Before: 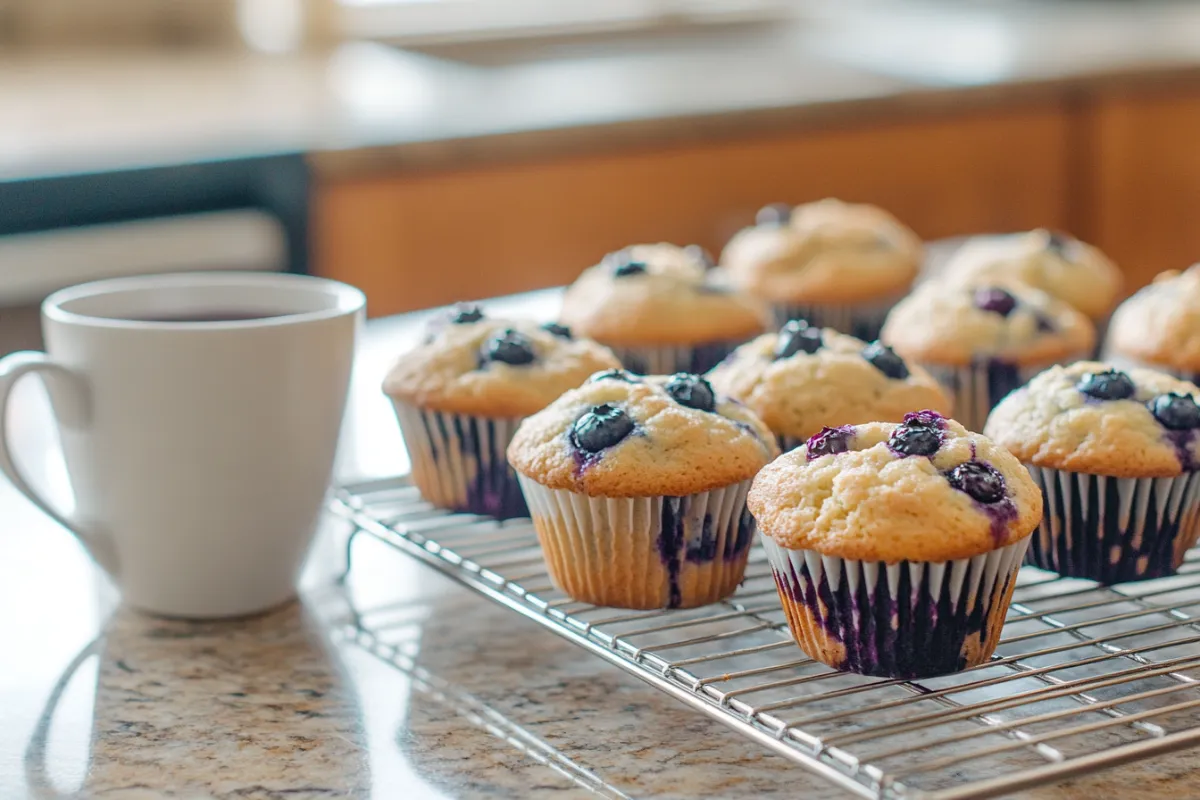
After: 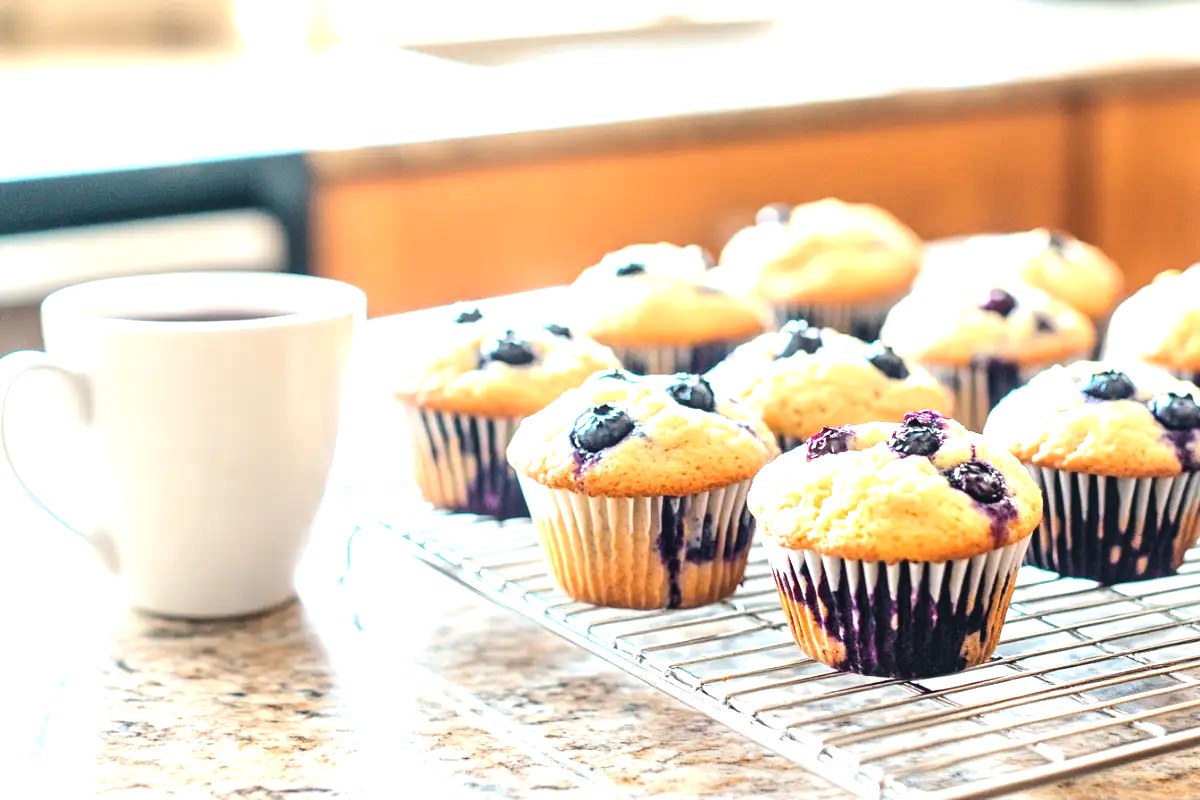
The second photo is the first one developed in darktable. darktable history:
exposure: black level correction 0, exposure 0.95 EV, compensate exposure bias true, compensate highlight preservation false
tone equalizer: -8 EV -0.75 EV, -7 EV -0.7 EV, -6 EV -0.6 EV, -5 EV -0.4 EV, -3 EV 0.4 EV, -2 EV 0.6 EV, -1 EV 0.7 EV, +0 EV 0.75 EV, edges refinement/feathering 500, mask exposure compensation -1.57 EV, preserve details no
